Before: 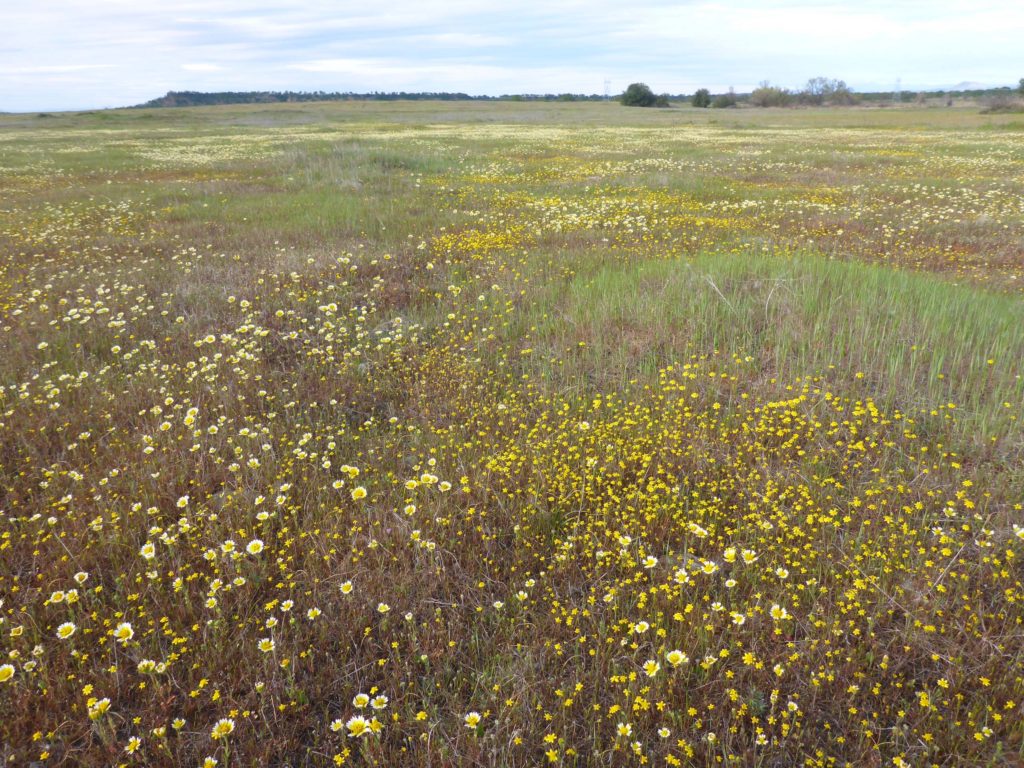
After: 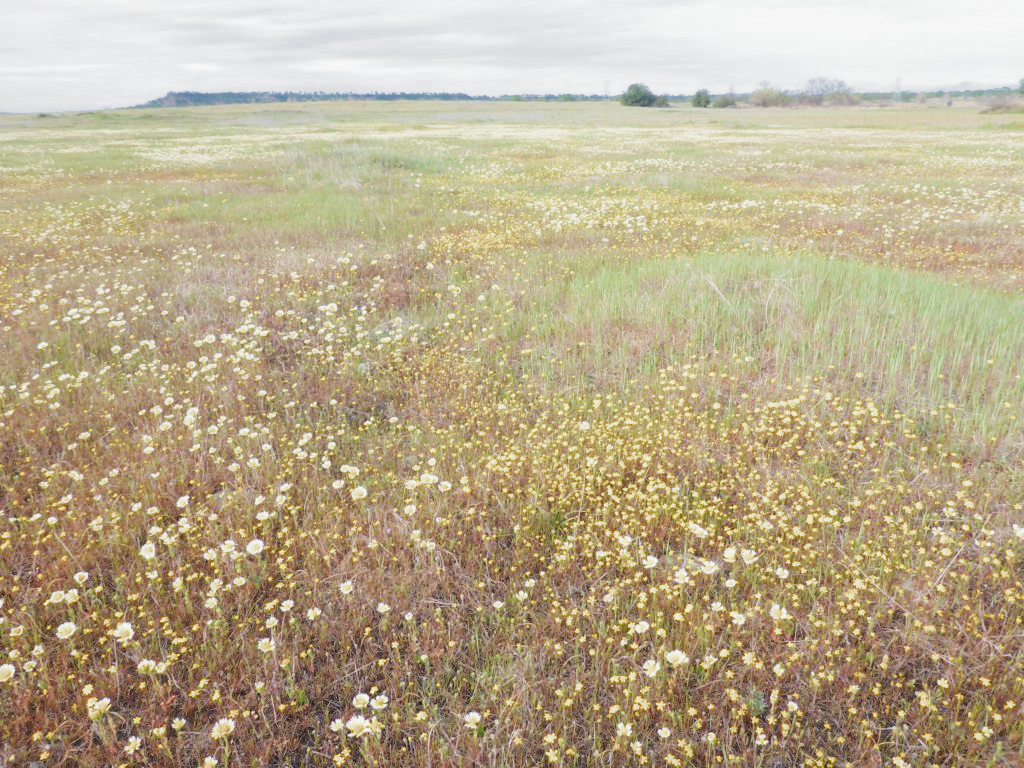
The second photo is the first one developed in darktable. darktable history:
filmic rgb: black relative exposure -7.65 EV, white relative exposure 4.56 EV, hardness 3.61, add noise in highlights 0.001, preserve chrominance max RGB, color science v3 (2019), use custom middle-gray values true, contrast in highlights soft
exposure: black level correction 0, exposure 1.38 EV, compensate exposure bias true, compensate highlight preservation false
